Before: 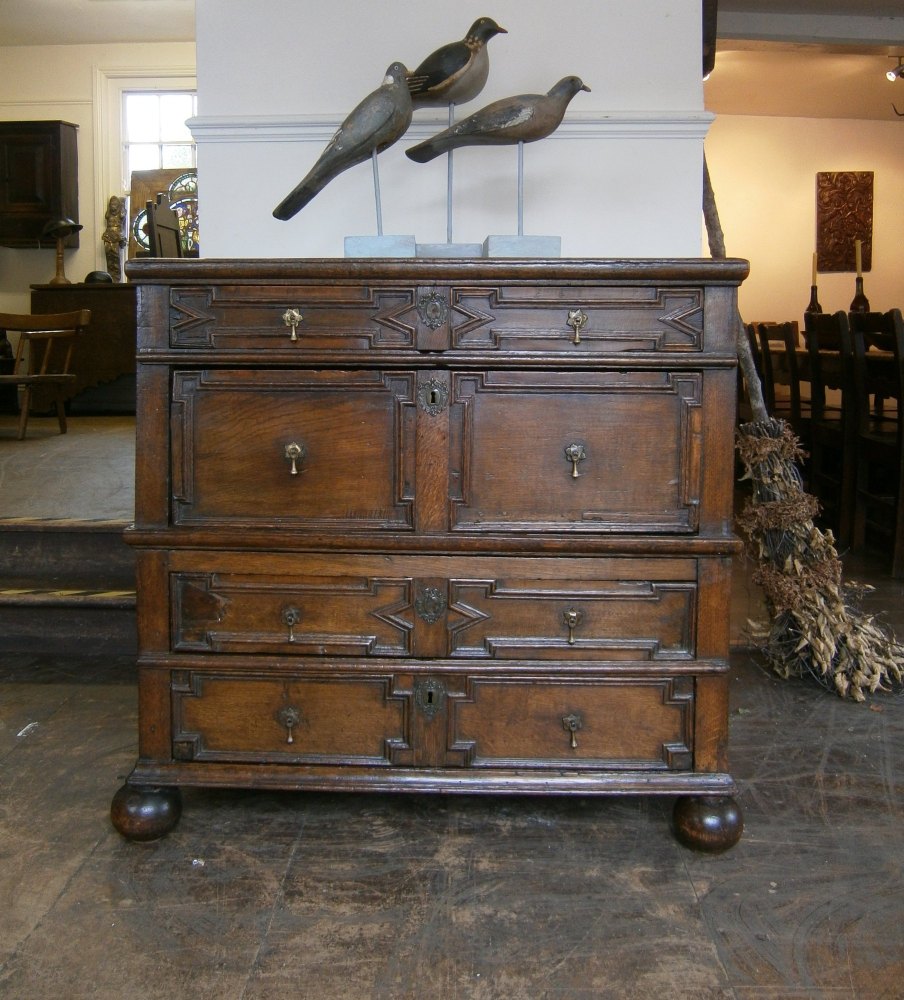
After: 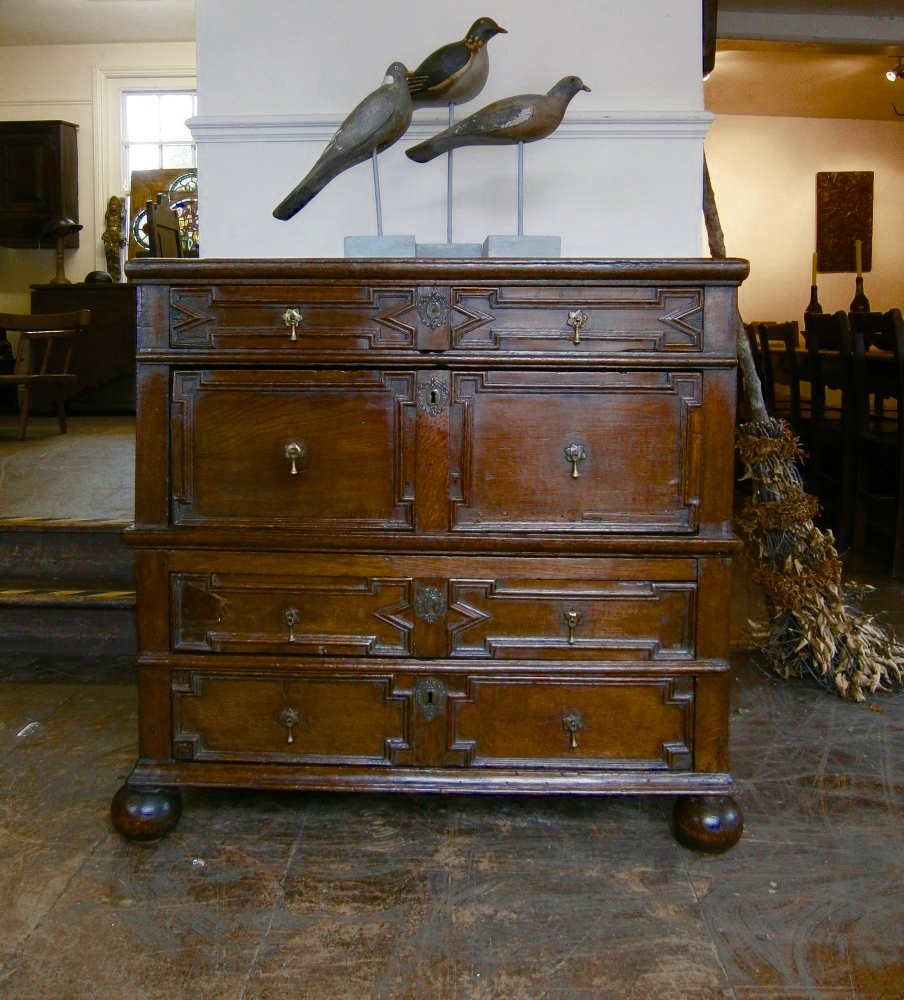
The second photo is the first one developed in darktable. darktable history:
color balance rgb: linear chroma grading › shadows 31.889%, linear chroma grading › global chroma -1.774%, linear chroma grading › mid-tones 3.876%, perceptual saturation grading › global saturation 20%, perceptual saturation grading › highlights -24.89%, perceptual saturation grading › shadows 49.448%, global vibrance 16.021%, saturation formula JzAzBz (2021)
color zones: curves: ch0 [(0, 0.5) (0.125, 0.4) (0.25, 0.5) (0.375, 0.4) (0.5, 0.4) (0.625, 0.35) (0.75, 0.35) (0.875, 0.5)]; ch1 [(0, 0.35) (0.125, 0.45) (0.25, 0.35) (0.375, 0.35) (0.5, 0.35) (0.625, 0.35) (0.75, 0.45) (0.875, 0.35)]; ch2 [(0, 0.6) (0.125, 0.5) (0.25, 0.5) (0.375, 0.6) (0.5, 0.6) (0.625, 0.5) (0.75, 0.5) (0.875, 0.5)]
